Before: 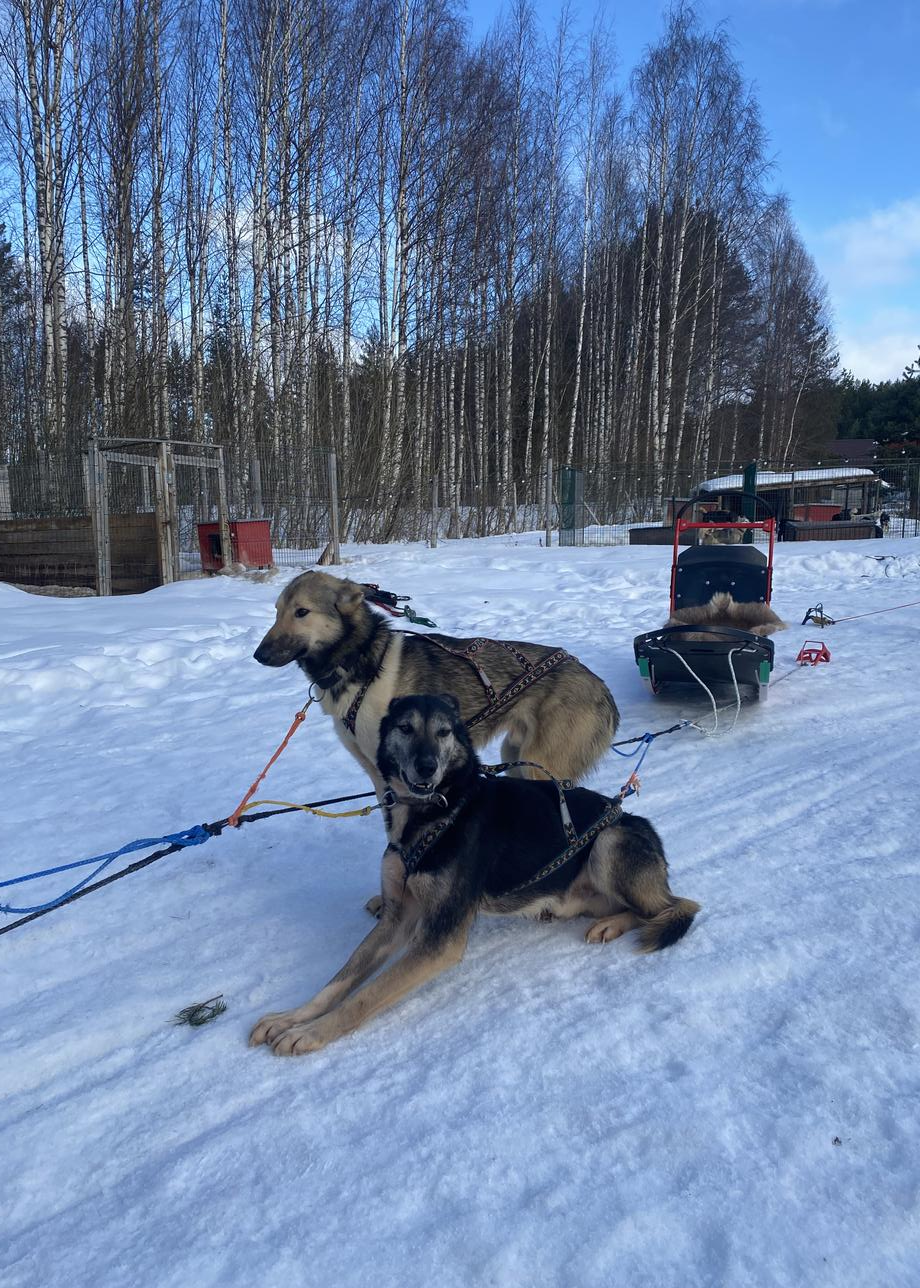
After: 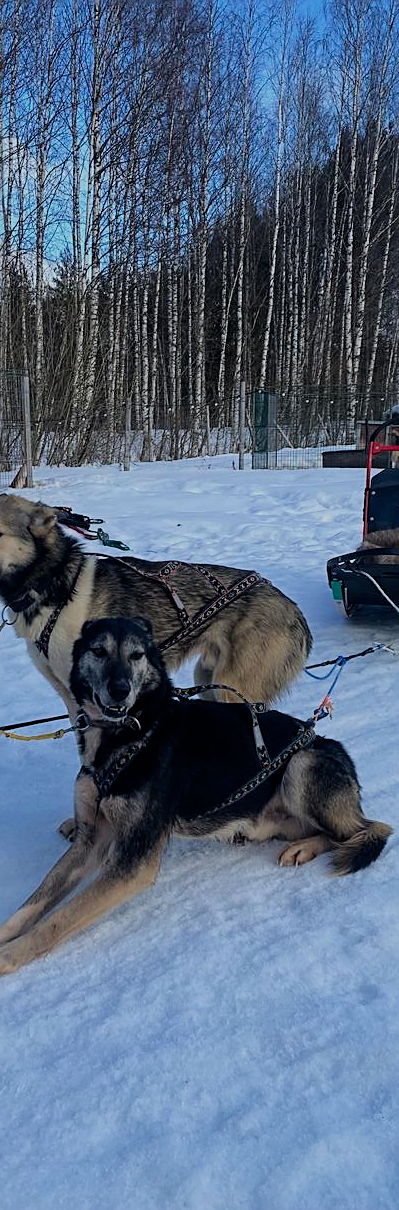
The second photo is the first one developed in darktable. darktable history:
filmic rgb: black relative exposure -7.15 EV, white relative exposure 5.36 EV, hardness 3.02, color science v6 (2022)
crop: left 33.452%, top 6.025%, right 23.155%
levels: levels [0, 0.498, 0.996]
sharpen: on, module defaults
